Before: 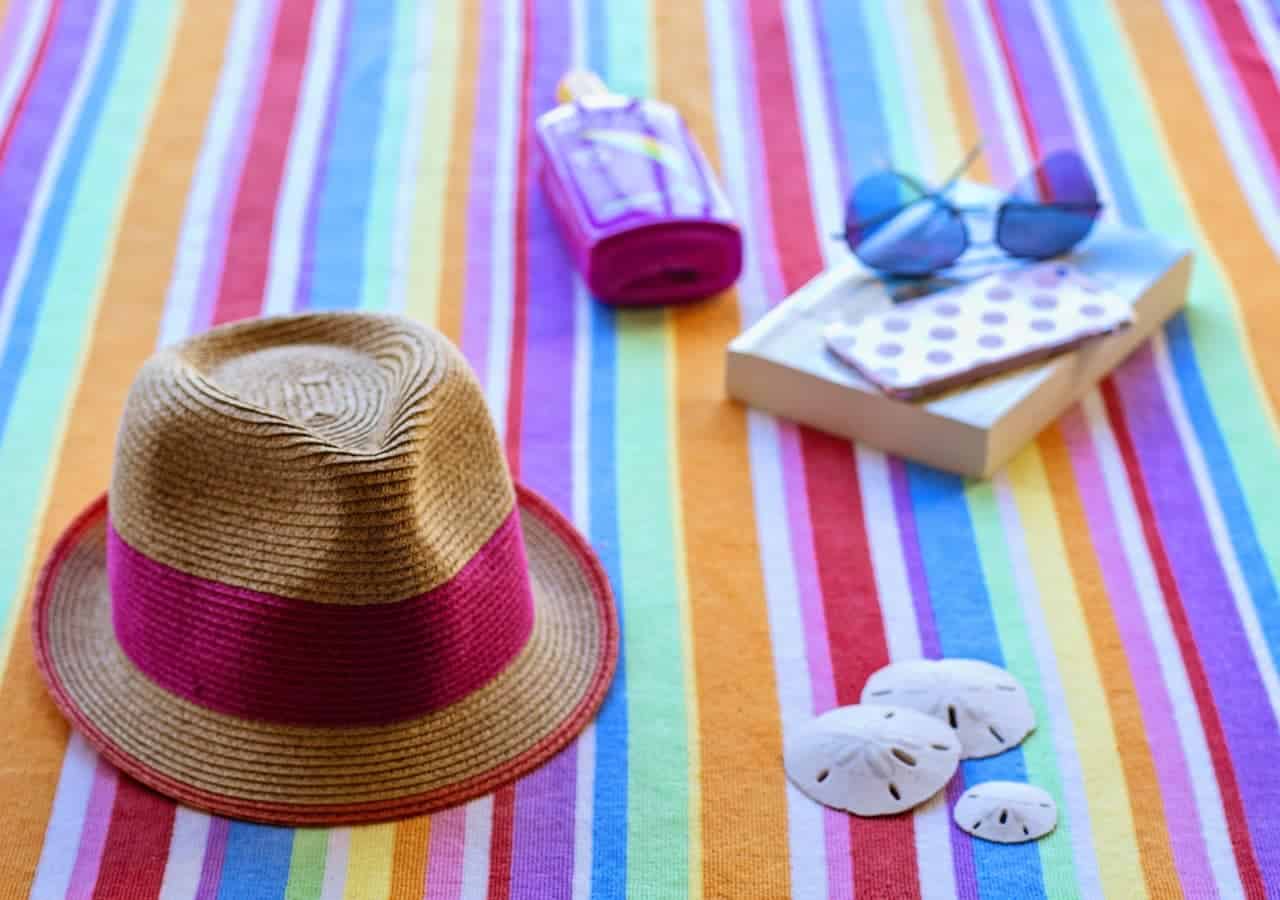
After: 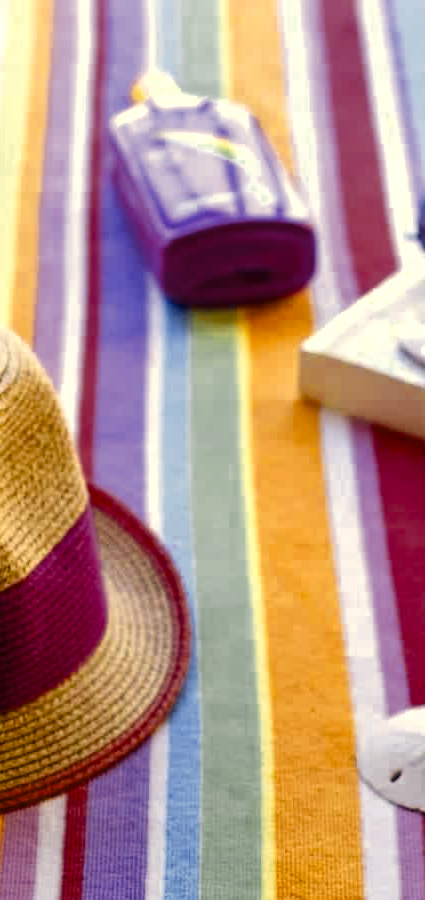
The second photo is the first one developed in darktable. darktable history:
color zones: curves: ch0 [(0.035, 0.242) (0.25, 0.5) (0.384, 0.214) (0.488, 0.255) (0.75, 0.5)]; ch1 [(0.063, 0.379) (0.25, 0.5) (0.354, 0.201) (0.489, 0.085) (0.729, 0.271)]; ch2 [(0.25, 0.5) (0.38, 0.517) (0.442, 0.51) (0.735, 0.456)]
contrast brightness saturation: saturation -0.17
color correction: highlights a* 2.72, highlights b* 22.8
crop: left 33.36%, right 33.36%
color balance rgb: perceptual saturation grading › global saturation 35%, perceptual saturation grading › highlights -30%, perceptual saturation grading › shadows 35%, perceptual brilliance grading › global brilliance 3%, perceptual brilliance grading › highlights -3%, perceptual brilliance grading › shadows 3%
tone equalizer: -8 EV -0.417 EV, -7 EV -0.389 EV, -6 EV -0.333 EV, -5 EV -0.222 EV, -3 EV 0.222 EV, -2 EV 0.333 EV, -1 EV 0.389 EV, +0 EV 0.417 EV, edges refinement/feathering 500, mask exposure compensation -1.57 EV, preserve details no
